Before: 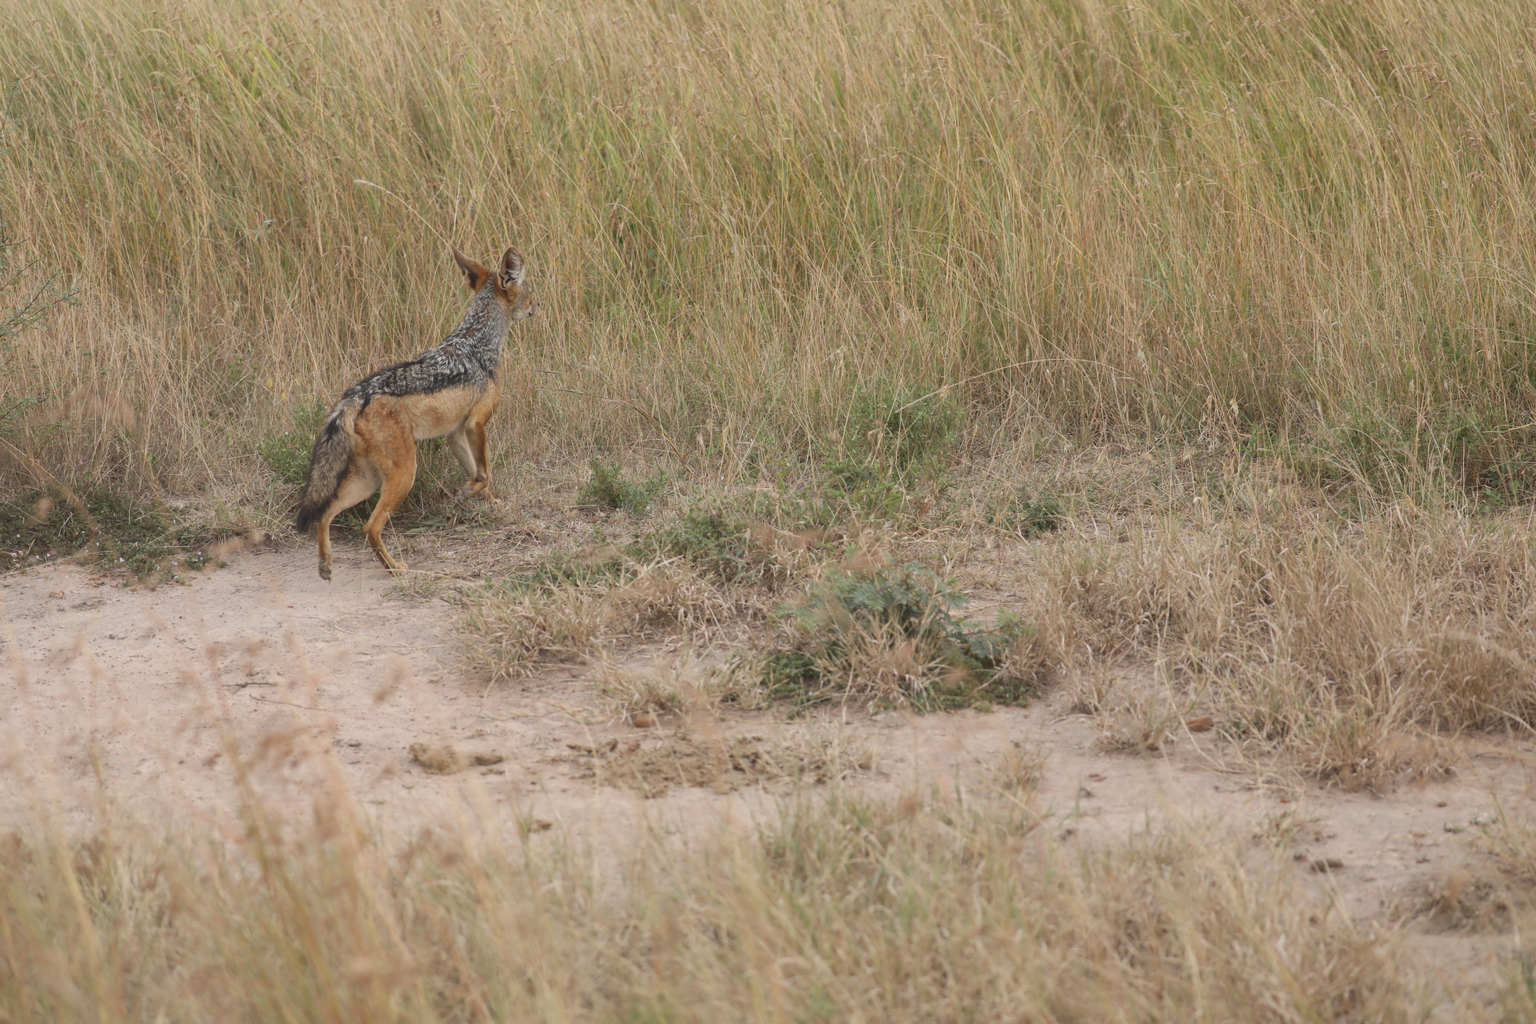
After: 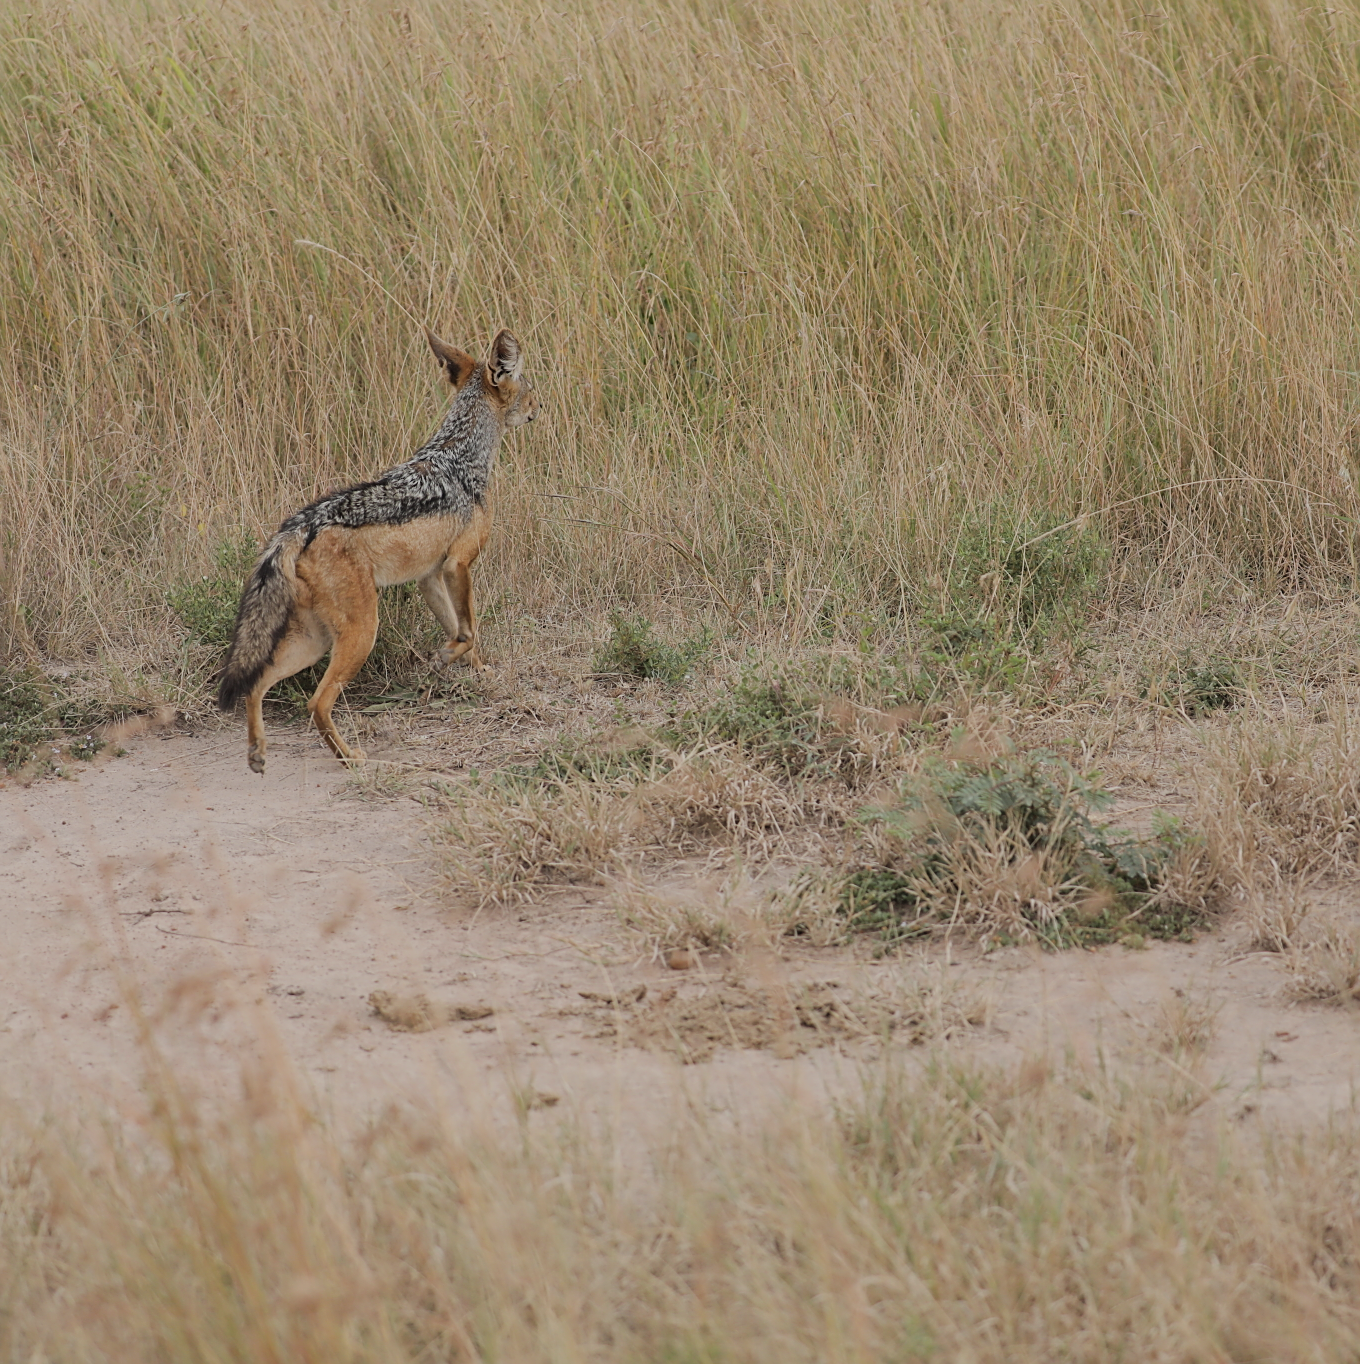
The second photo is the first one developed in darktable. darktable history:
crop and rotate: left 8.688%, right 24.868%
filmic rgb: black relative exposure -6.96 EV, white relative exposure 5.59 EV, hardness 2.86
sharpen: on, module defaults
